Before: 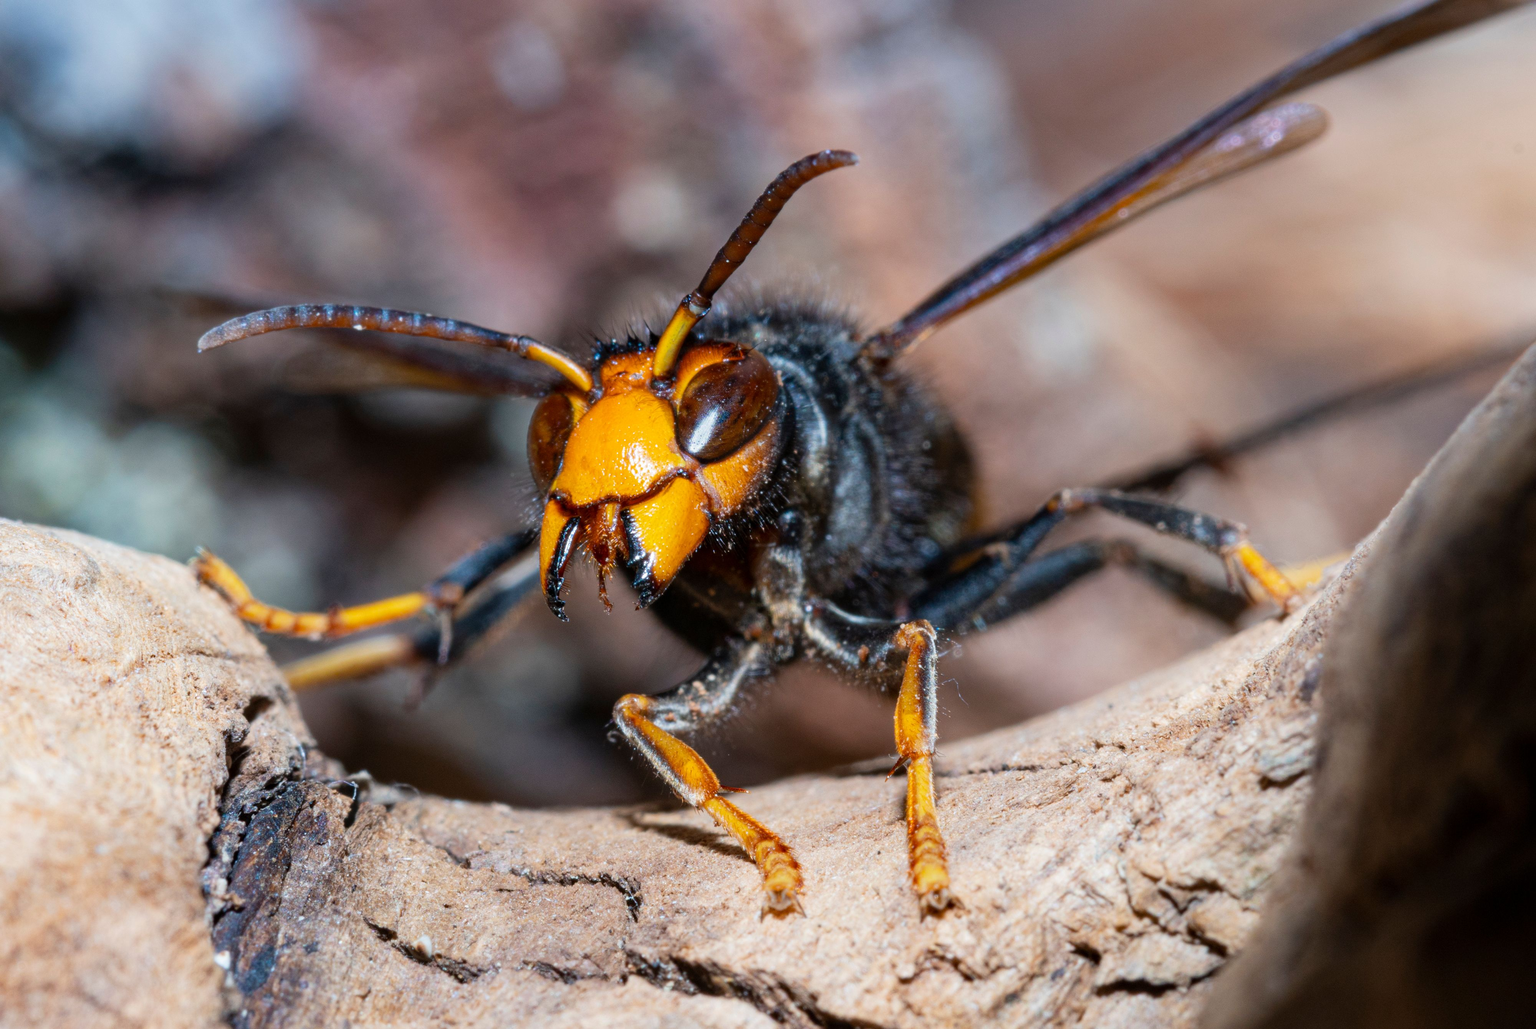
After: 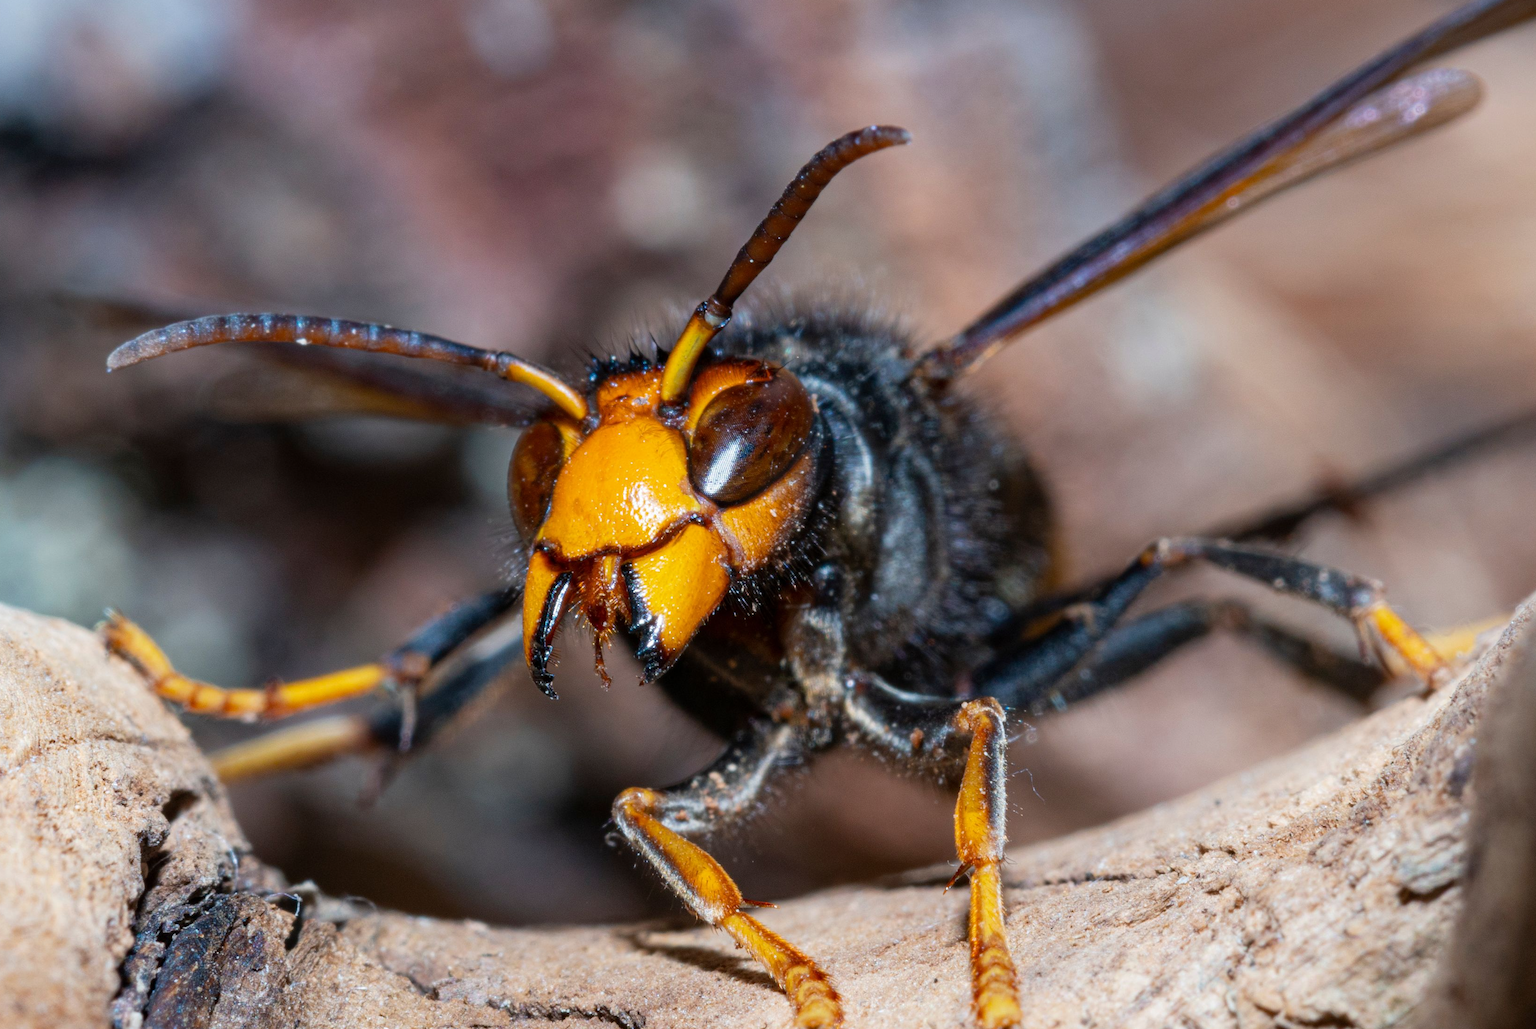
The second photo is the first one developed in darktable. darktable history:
crop and rotate: left 7.196%, top 4.574%, right 10.605%, bottom 13.178%
base curve: curves: ch0 [(0, 0) (0.303, 0.277) (1, 1)]
